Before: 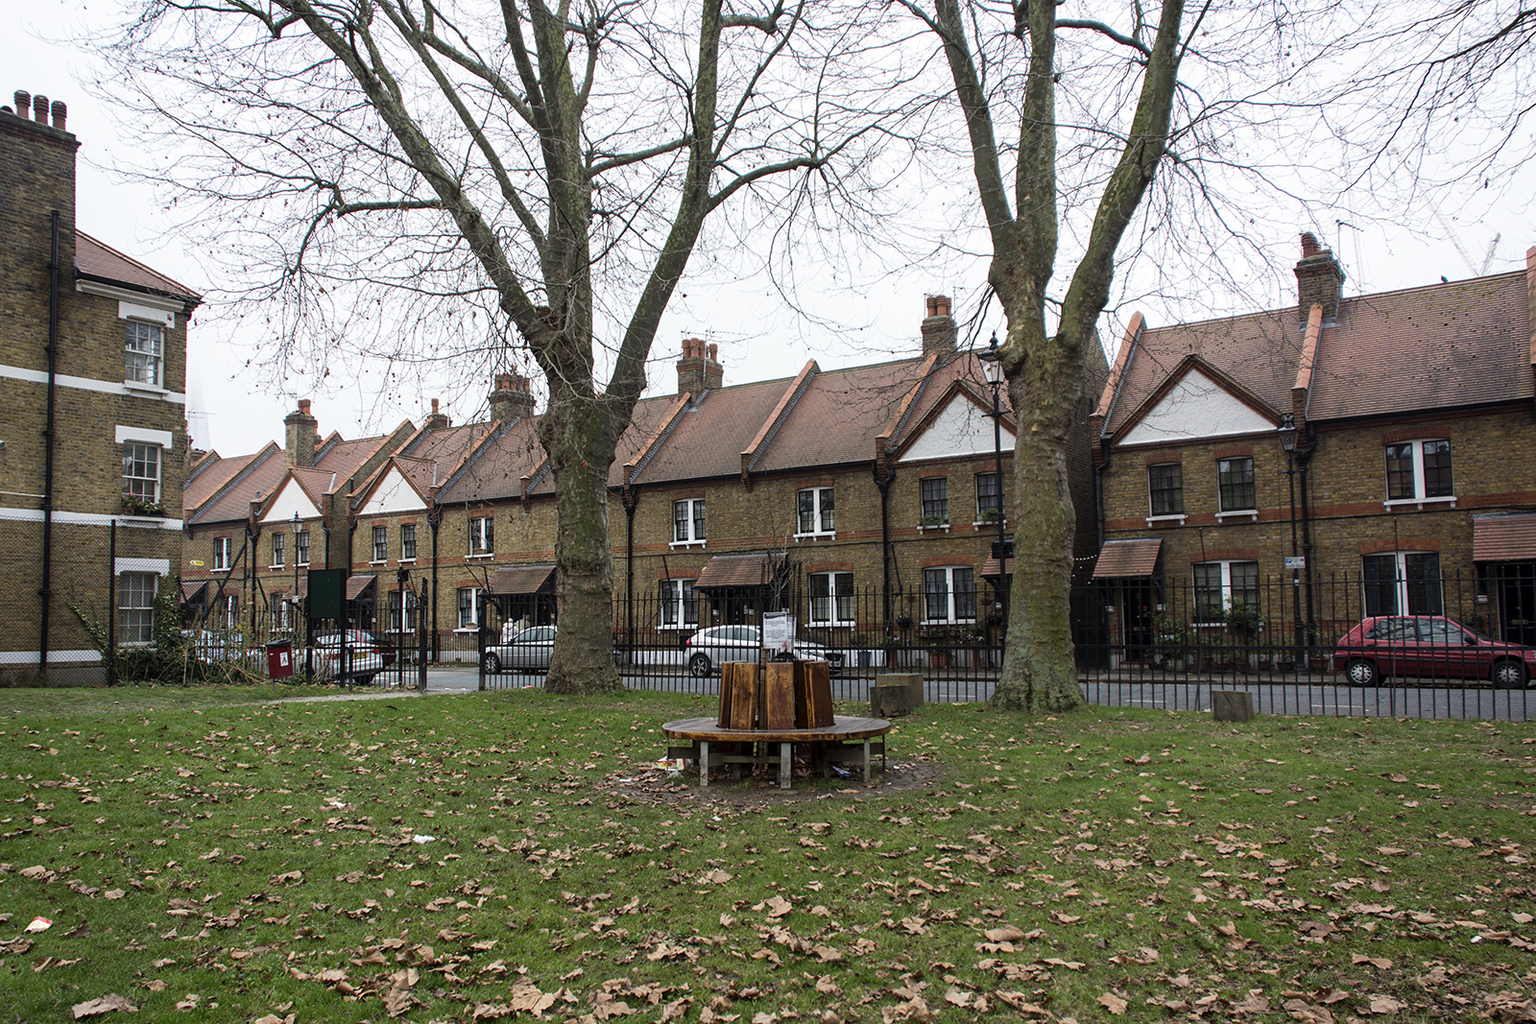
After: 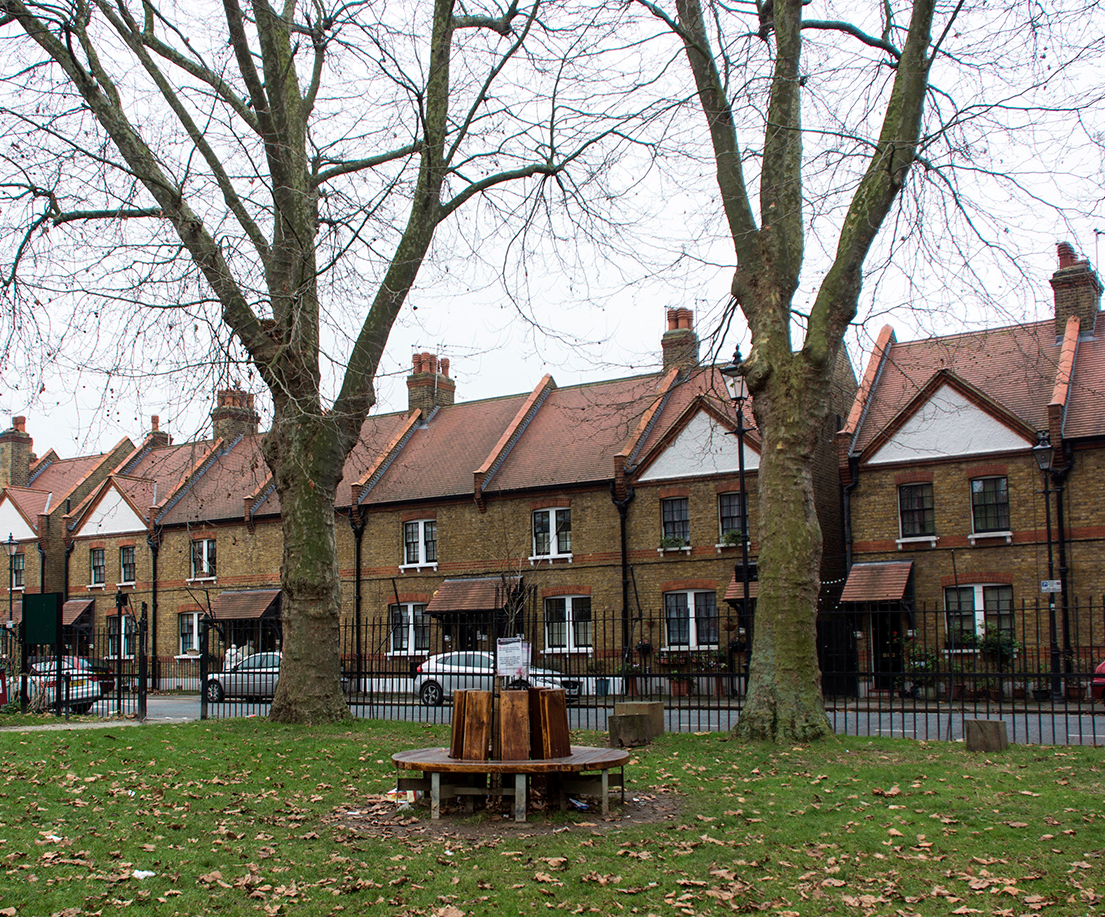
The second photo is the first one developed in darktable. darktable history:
velvia: strength 21.13%
crop: left 18.668%, right 12.252%, bottom 14.001%
